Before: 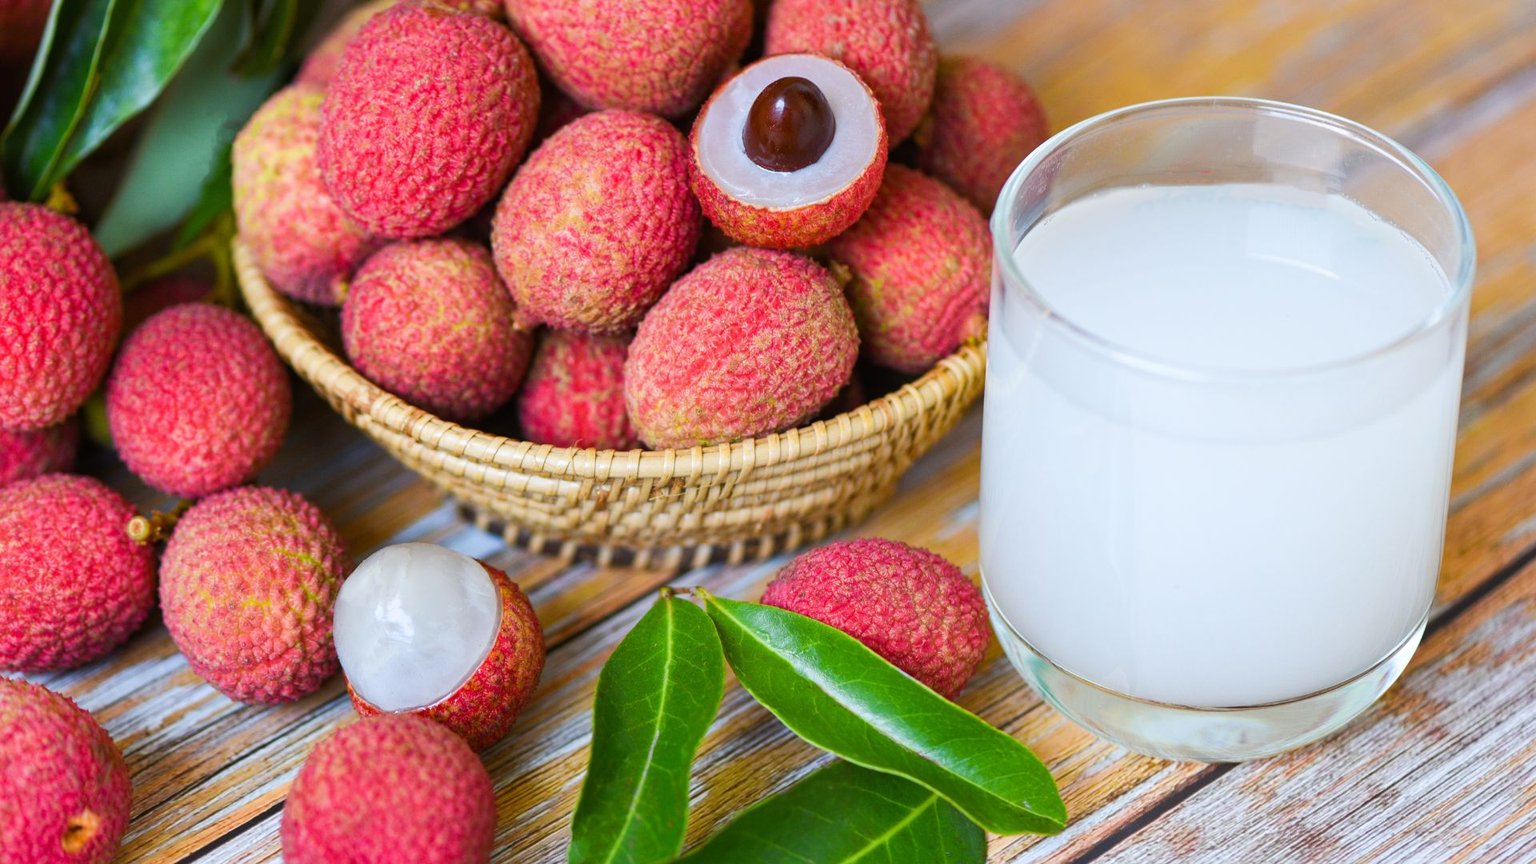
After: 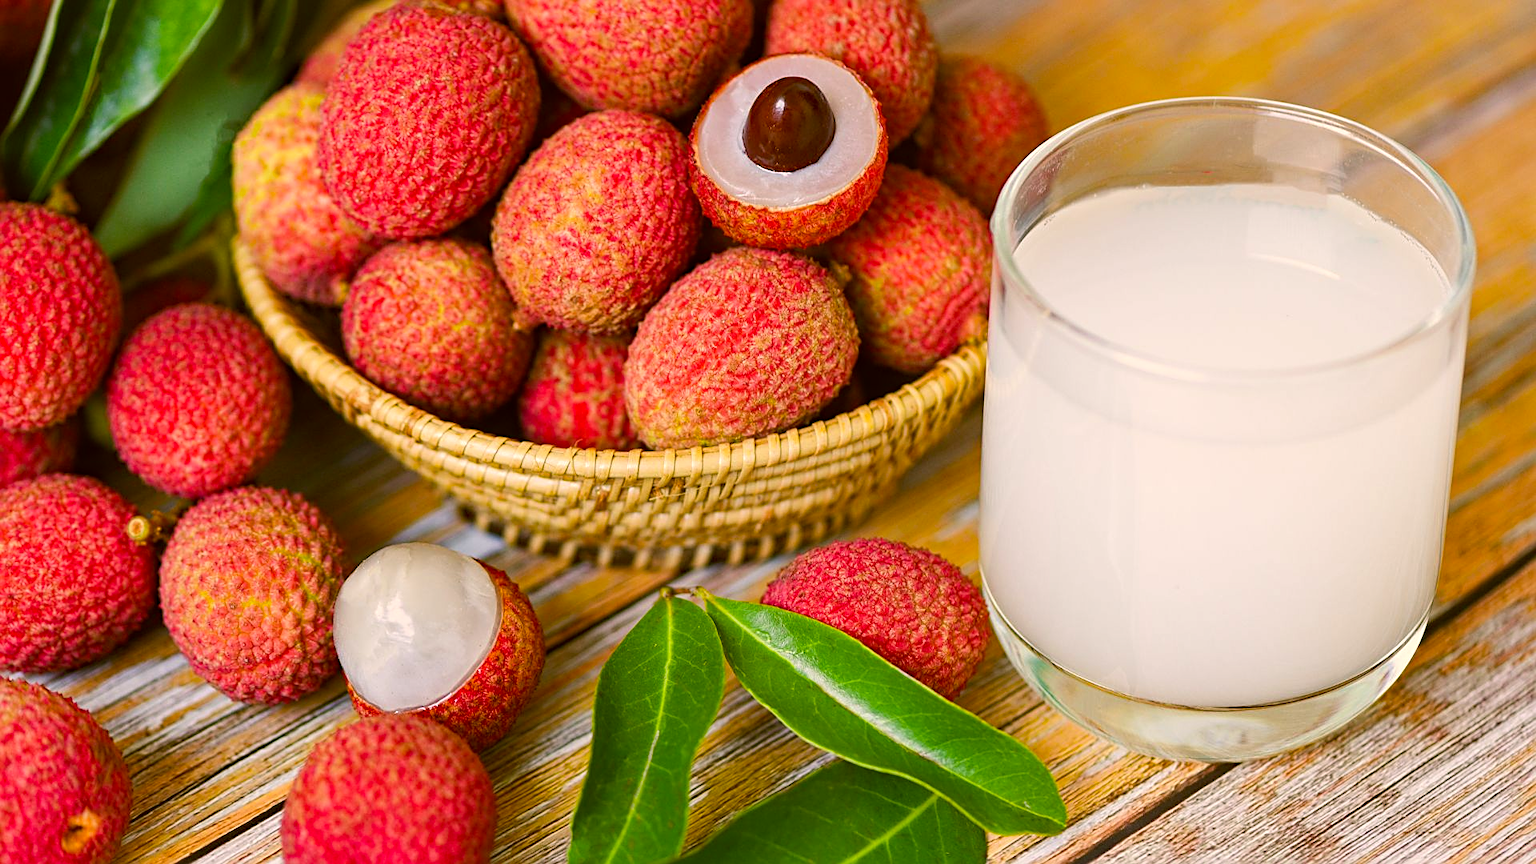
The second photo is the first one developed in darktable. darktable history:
haze removal: strength 0.292, distance 0.249, compatibility mode true, adaptive false
color correction: highlights a* 8.75, highlights b* 15.67, shadows a* -0.449, shadows b* 26.14
sharpen: on, module defaults
